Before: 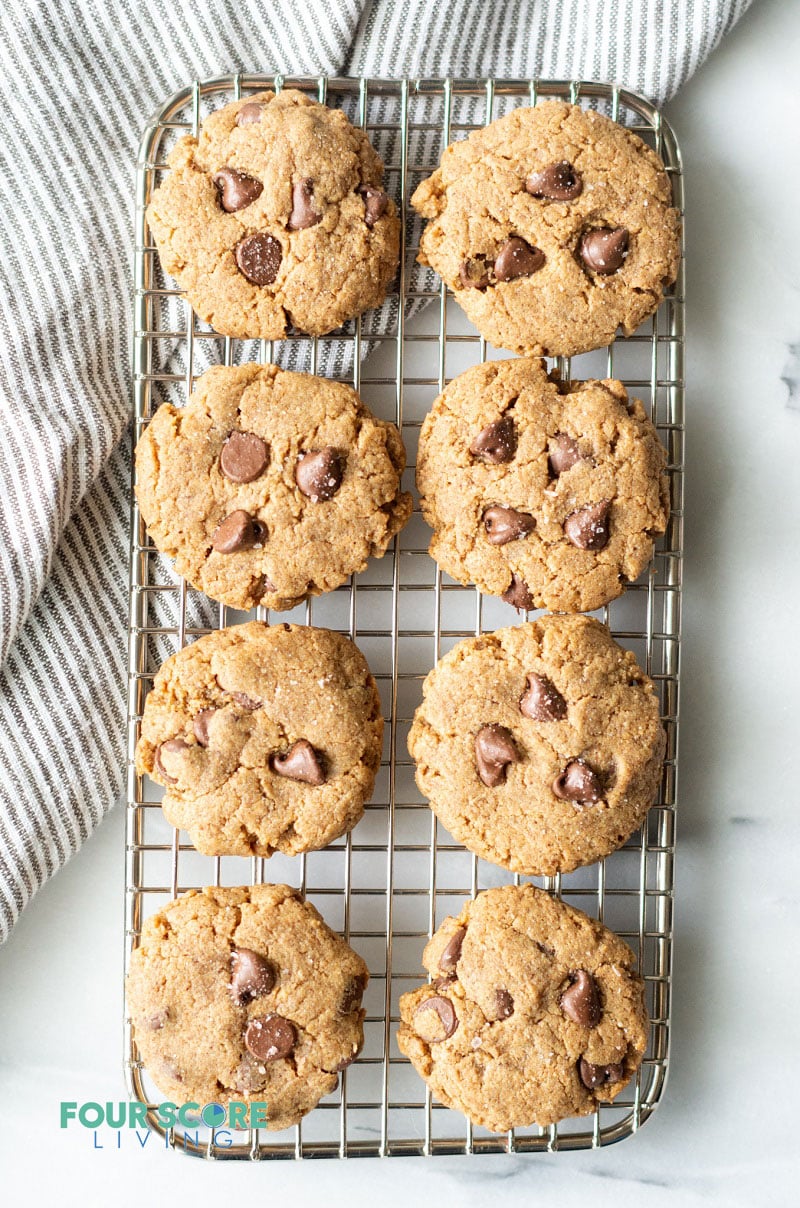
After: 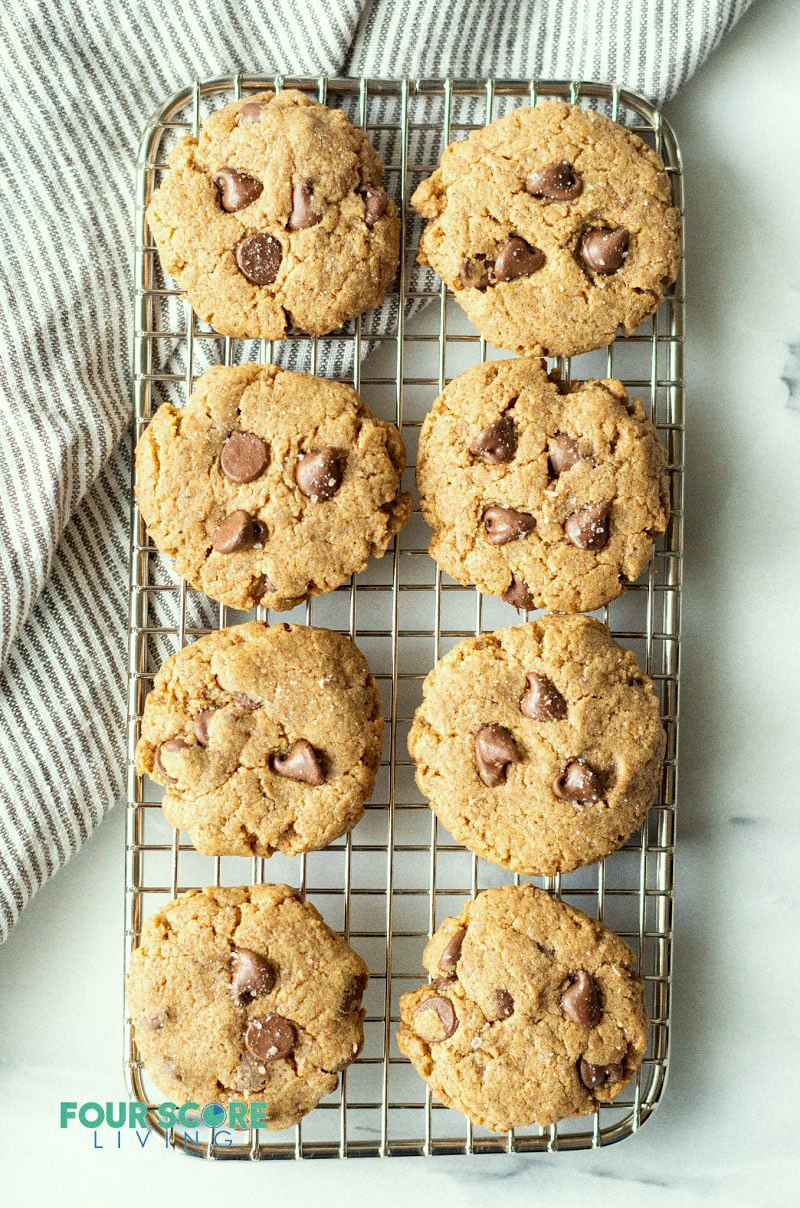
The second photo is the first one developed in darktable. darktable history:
color correction: highlights a* -4.73, highlights b* 5.06, saturation 0.97
color balance: output saturation 98.5%
haze removal: compatibility mode true, adaptive false
grain: coarseness 0.09 ISO
